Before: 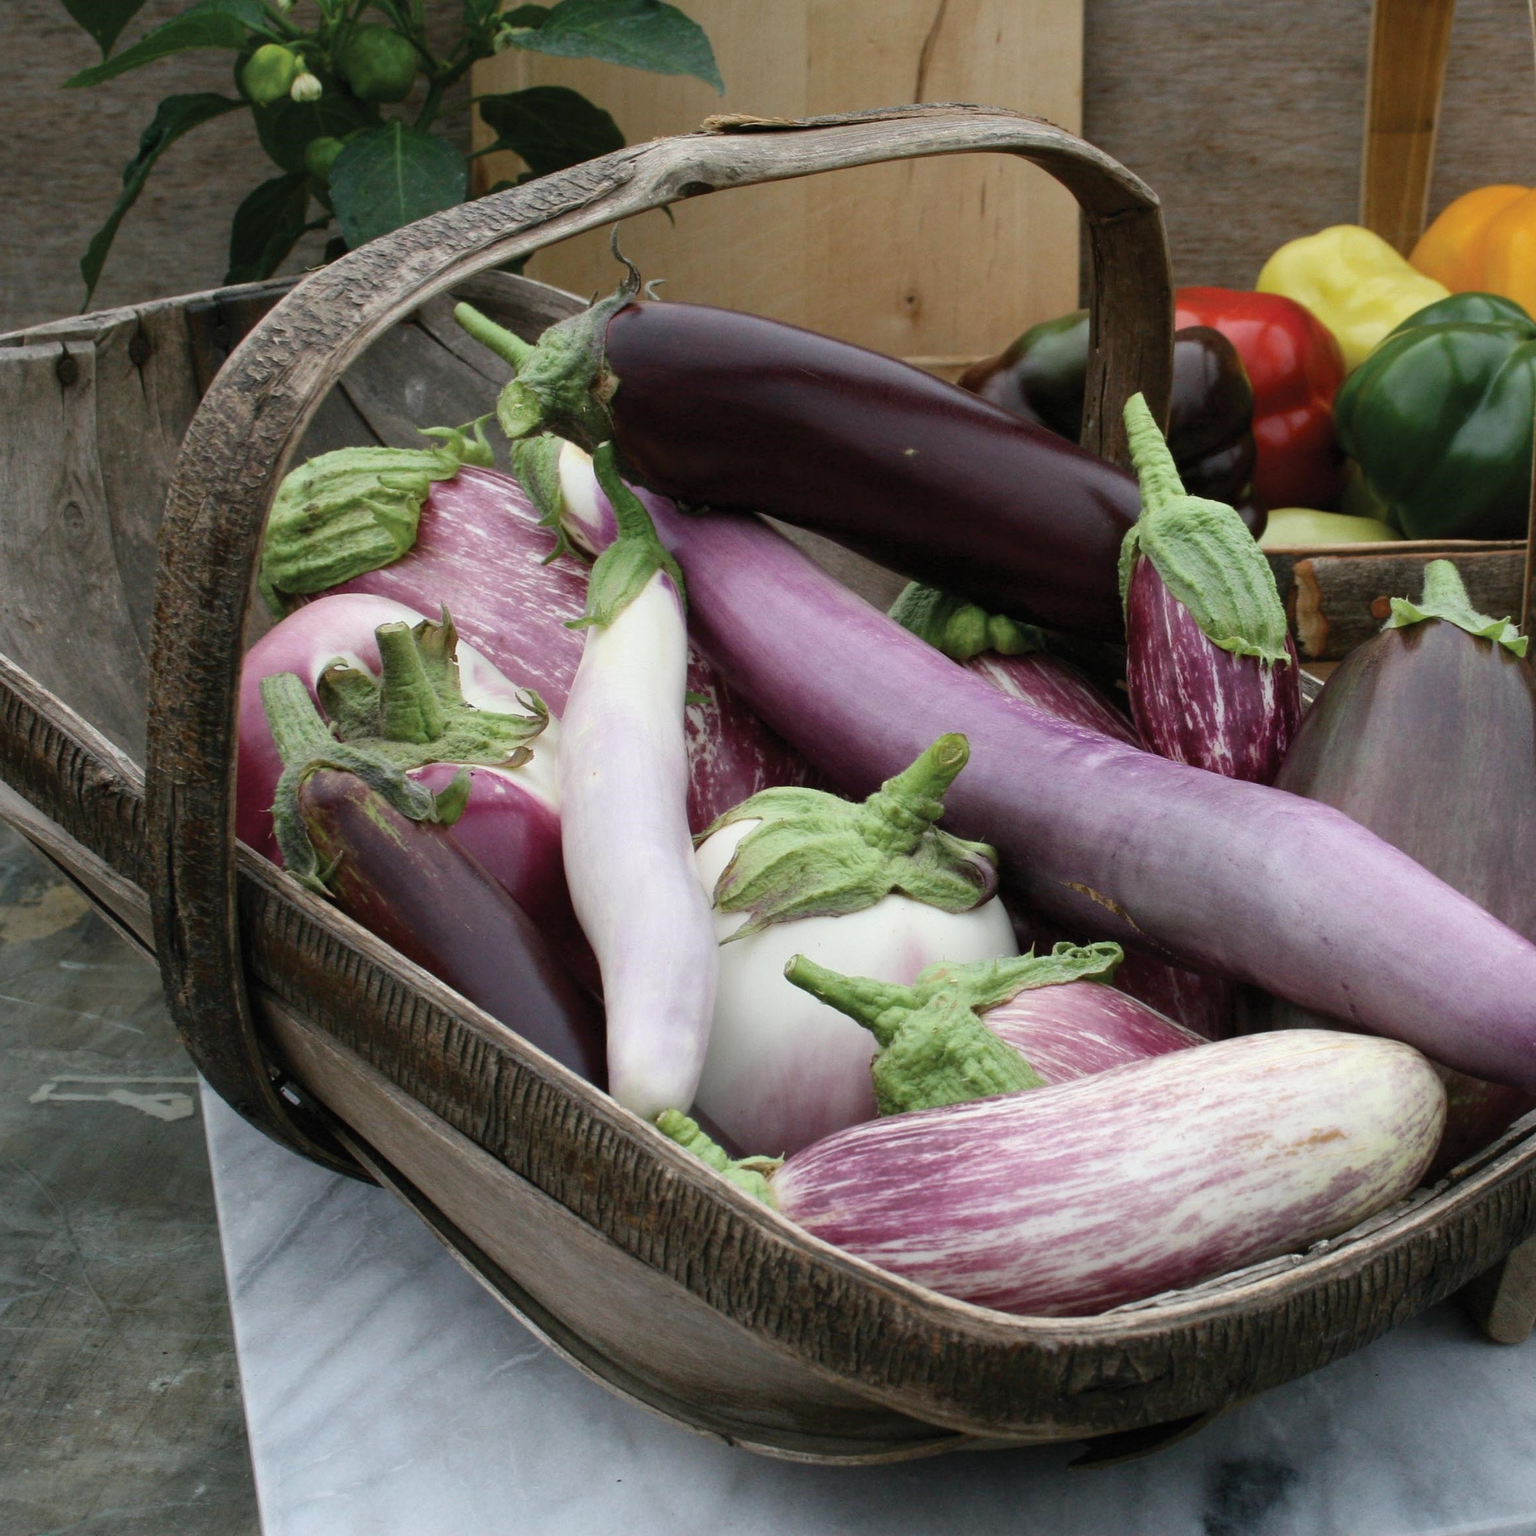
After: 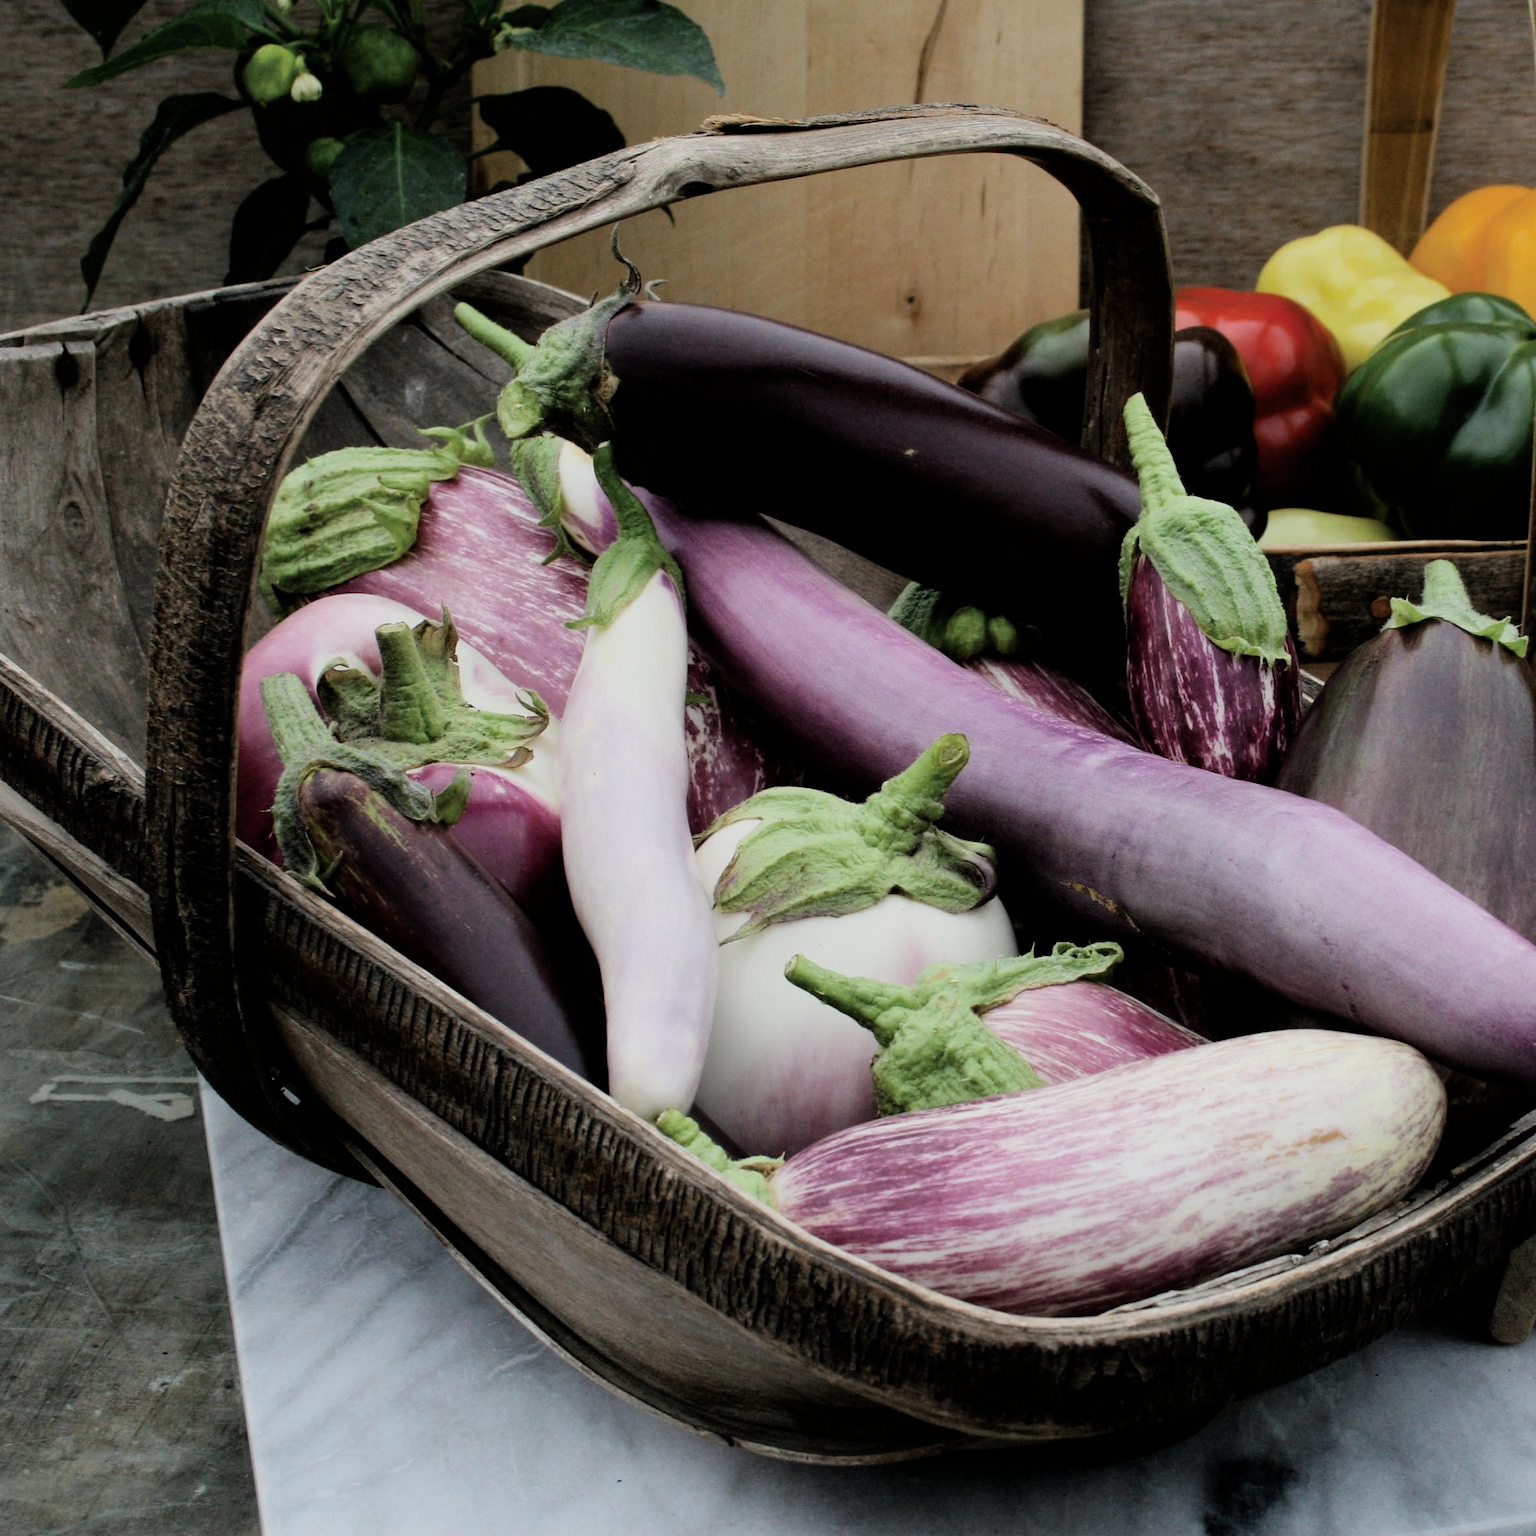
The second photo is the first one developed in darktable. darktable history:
filmic rgb: black relative exposure -5.01 EV, white relative exposure 3.99 EV, hardness 2.89, contrast 1.298
